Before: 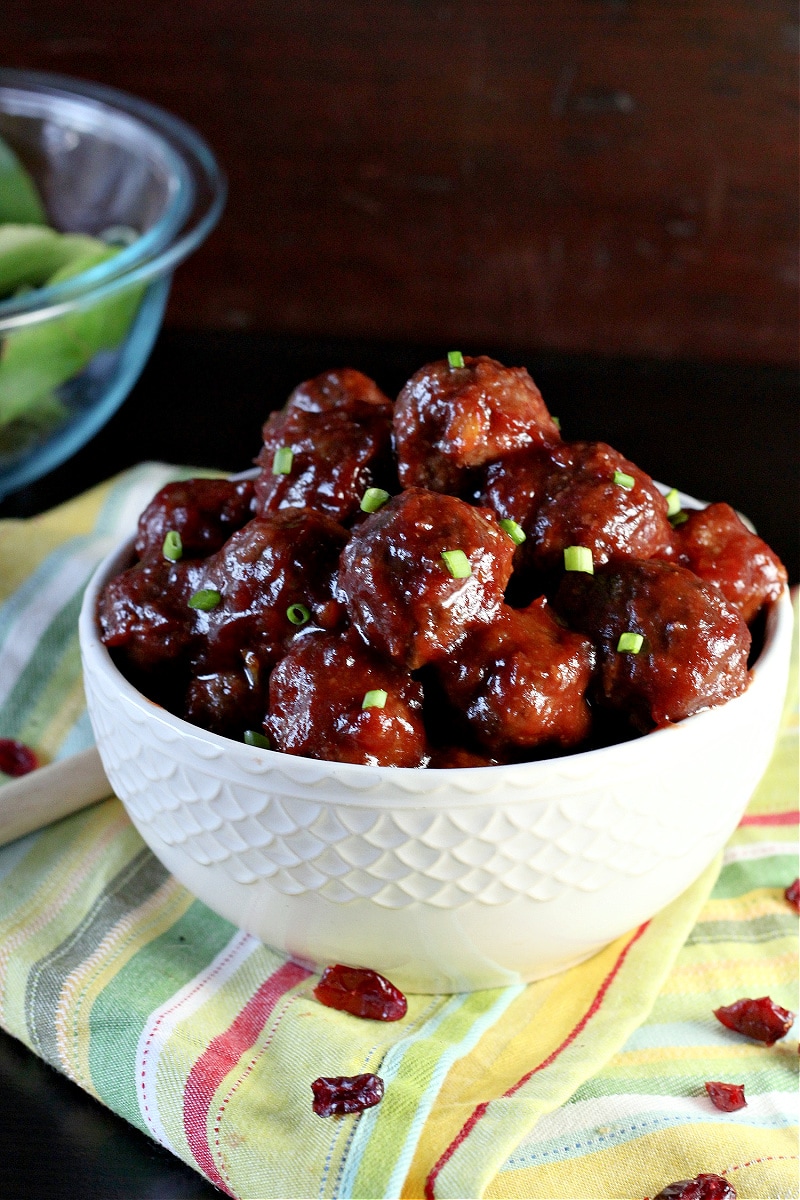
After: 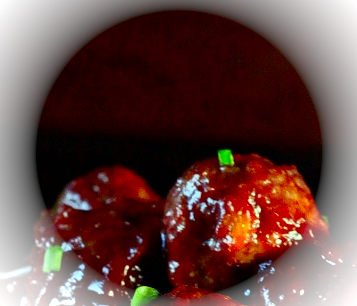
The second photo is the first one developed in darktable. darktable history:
color correction: highlights a* -11.19, highlights b* 9.95, saturation 1.71
contrast brightness saturation: contrast 0.22
crop: left 28.764%, top 16.84%, right 26.603%, bottom 57.632%
vignetting: fall-off start 79.85%, brightness 0.991, saturation -0.494, unbound false
